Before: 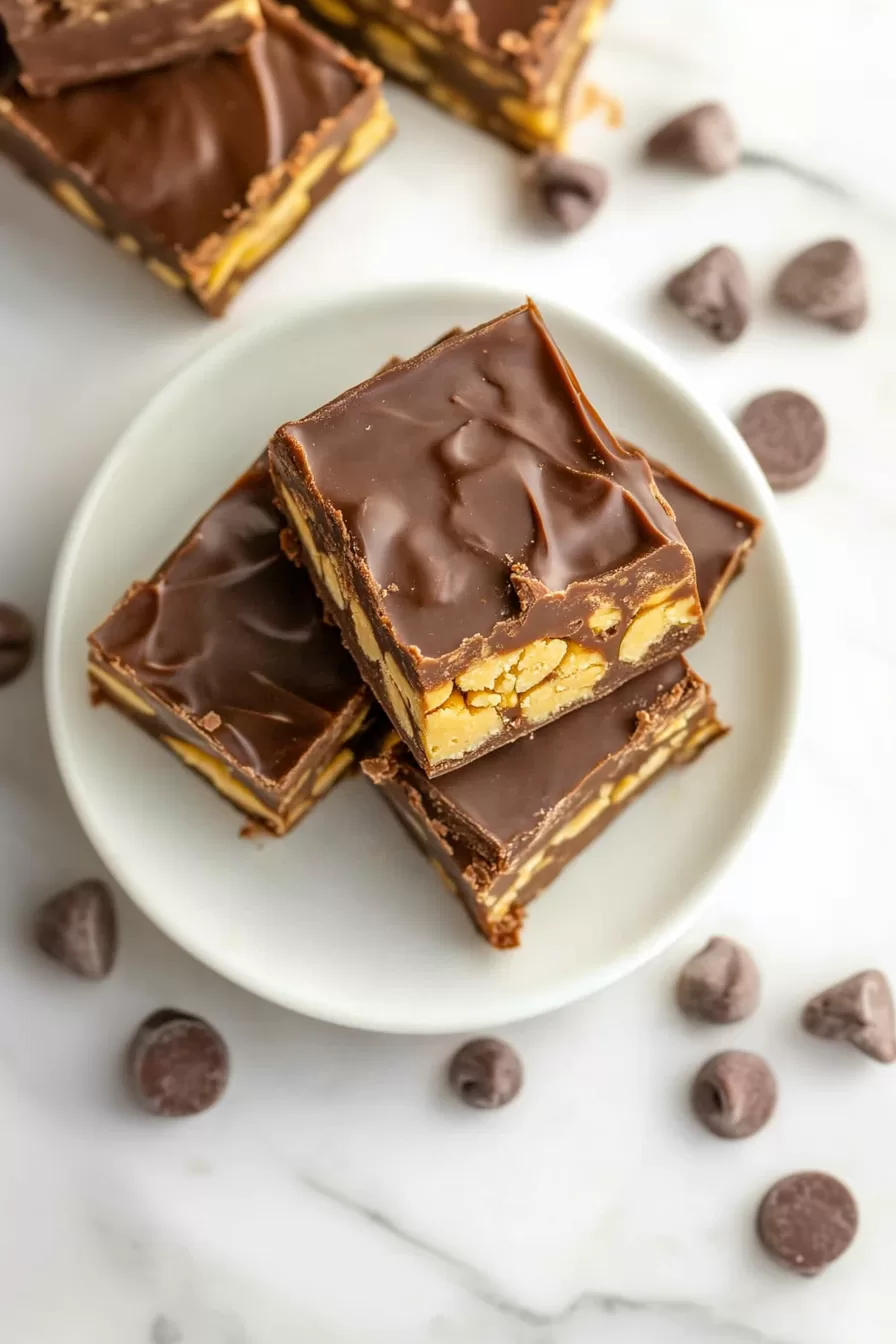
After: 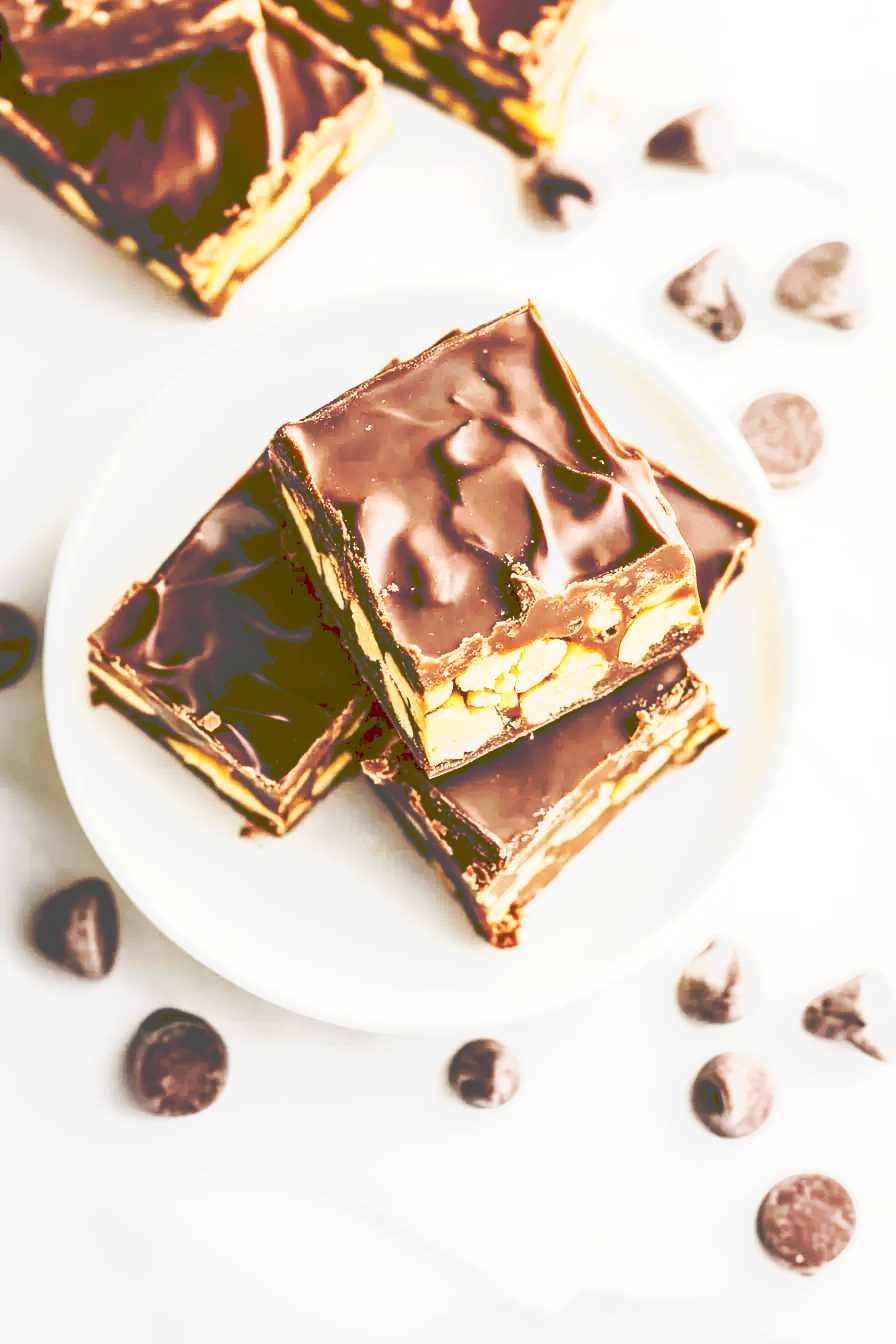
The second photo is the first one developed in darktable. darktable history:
contrast brightness saturation: contrast 0.28
tone curve: curves: ch0 [(0, 0) (0.003, 0.279) (0.011, 0.287) (0.025, 0.295) (0.044, 0.304) (0.069, 0.316) (0.1, 0.319) (0.136, 0.316) (0.177, 0.32) (0.224, 0.359) (0.277, 0.421) (0.335, 0.511) (0.399, 0.639) (0.468, 0.734) (0.543, 0.827) (0.623, 0.89) (0.709, 0.944) (0.801, 0.965) (0.898, 0.968) (1, 1)], preserve colors none
